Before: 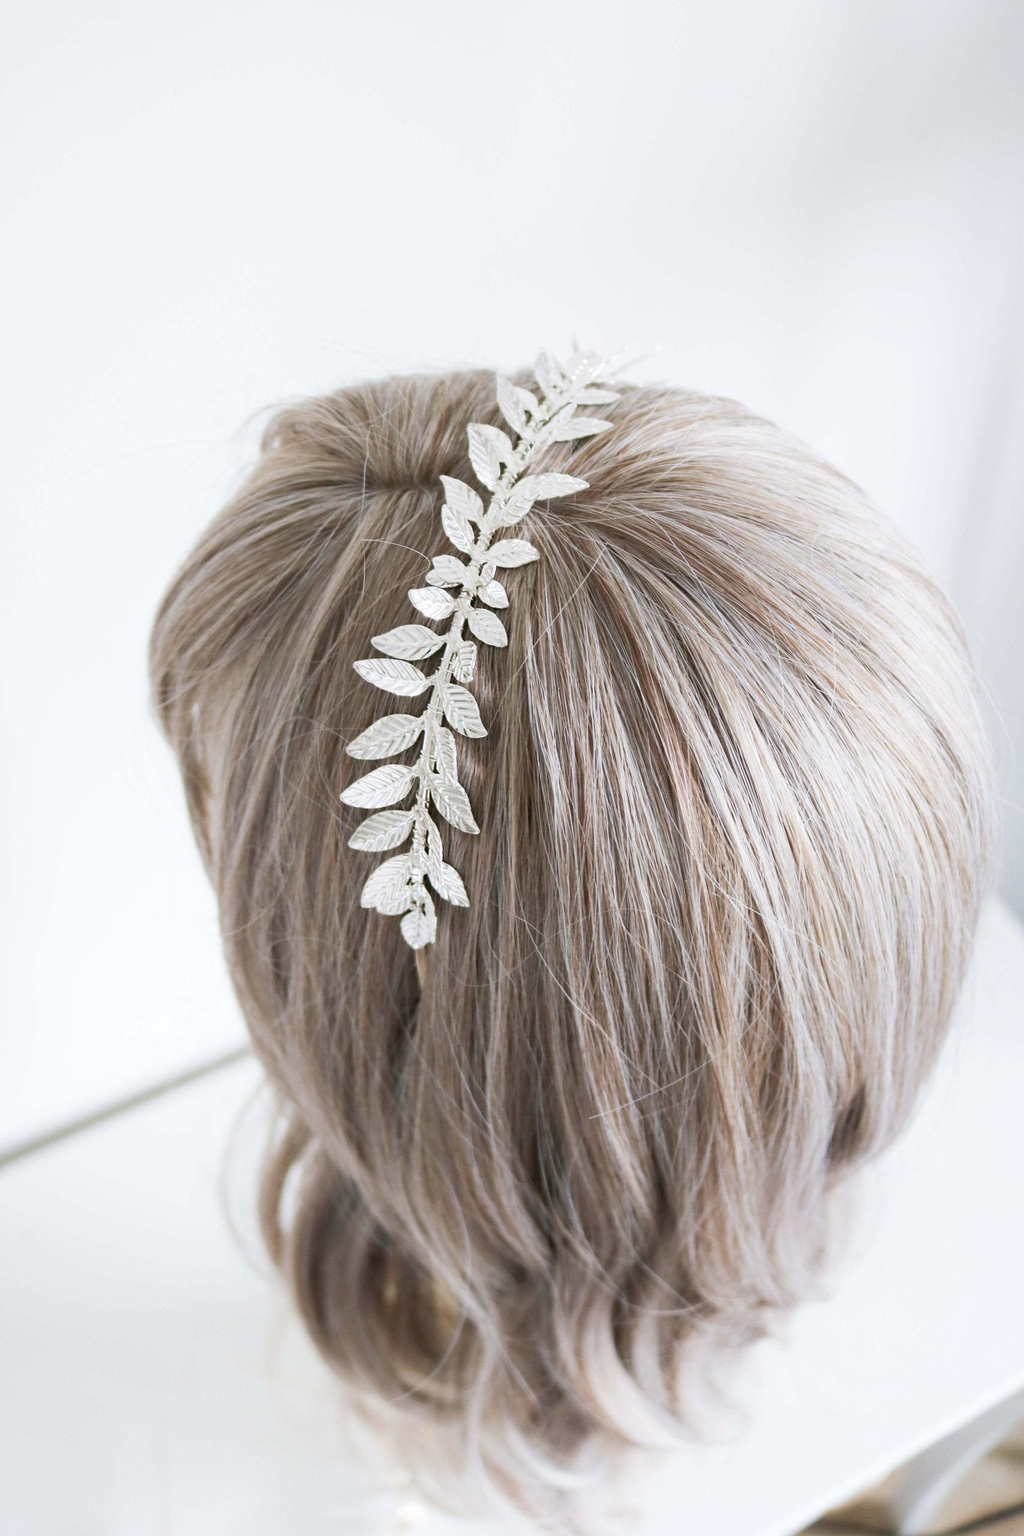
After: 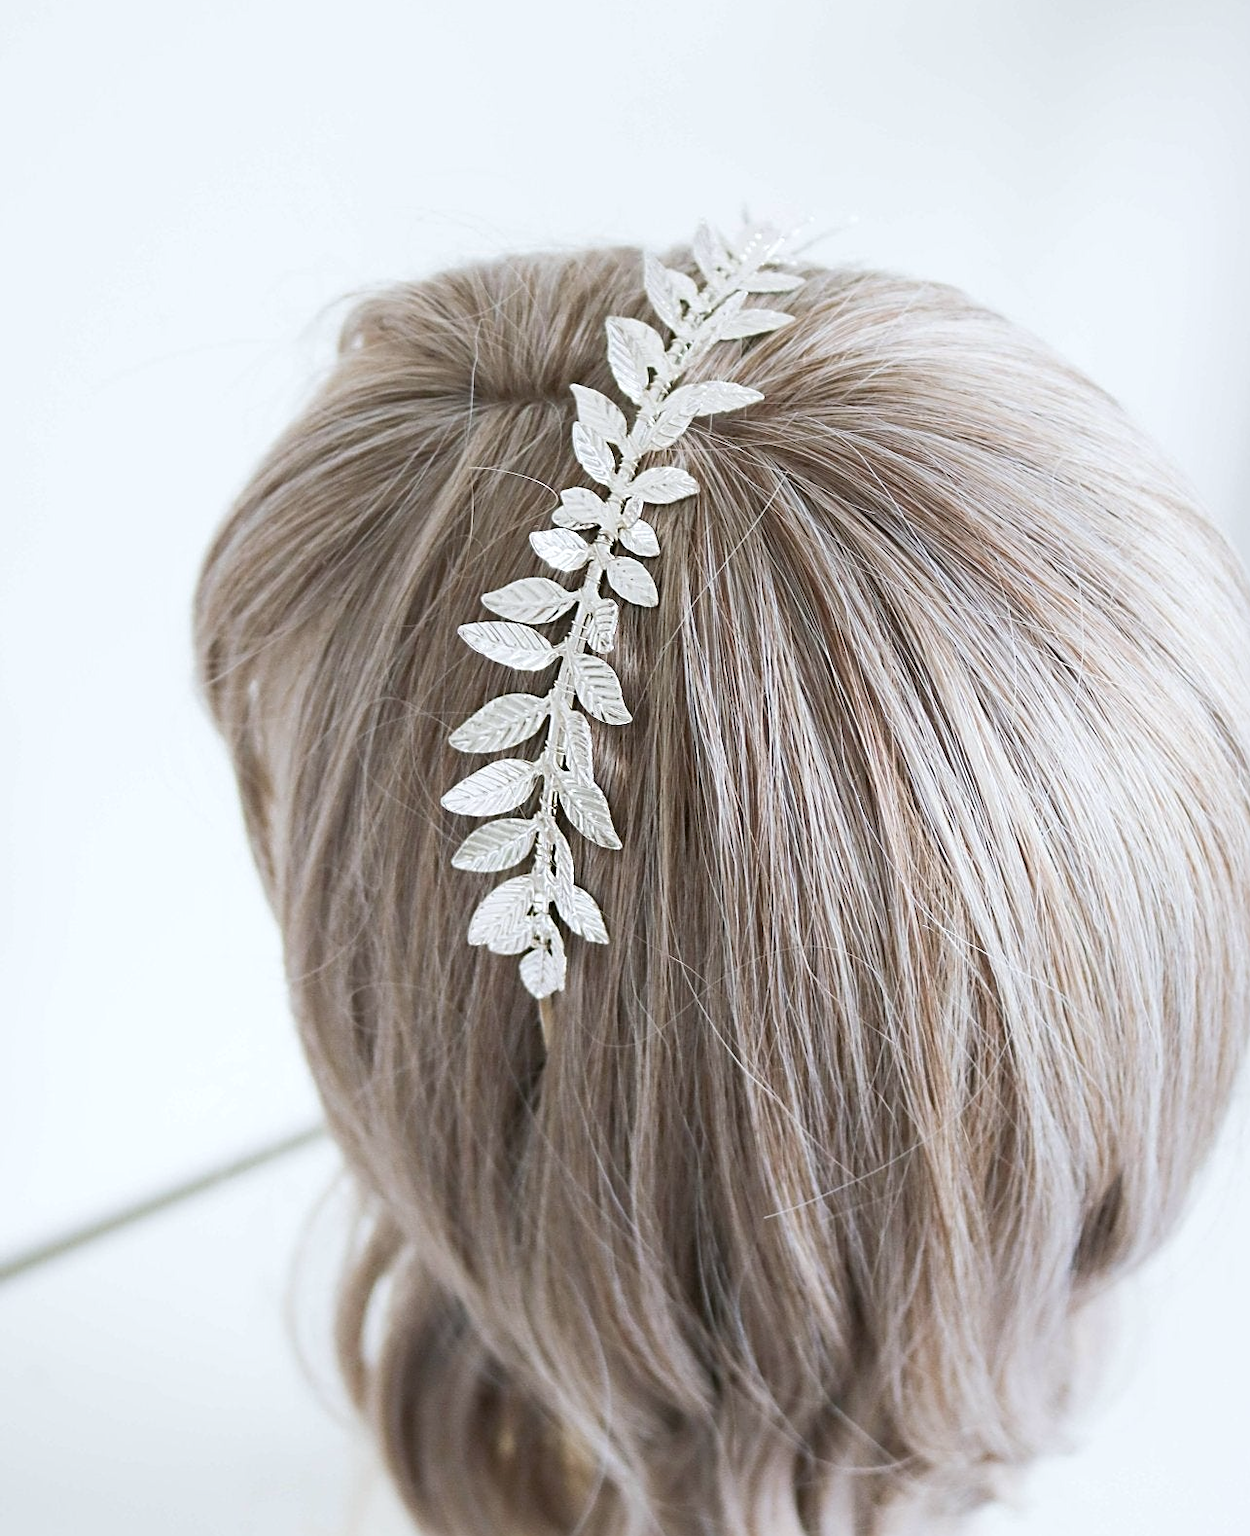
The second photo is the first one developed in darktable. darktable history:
crop and rotate: angle 0.03°, top 11.643%, right 5.651%, bottom 11.189%
sharpen: on, module defaults
white balance: red 0.986, blue 1.01
